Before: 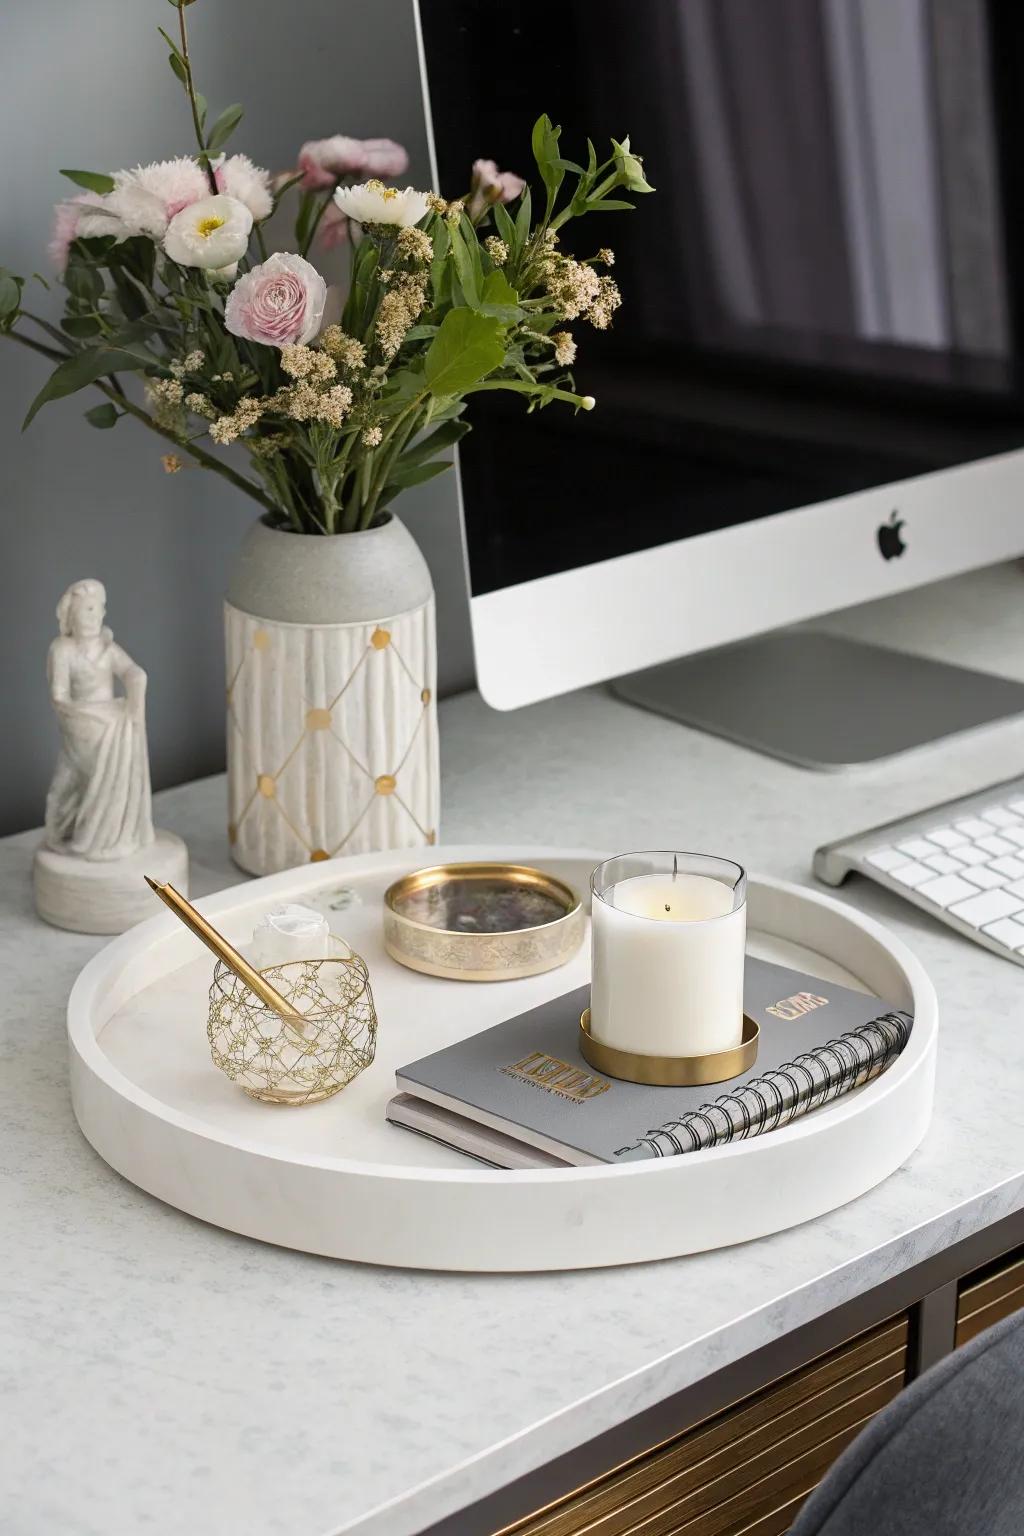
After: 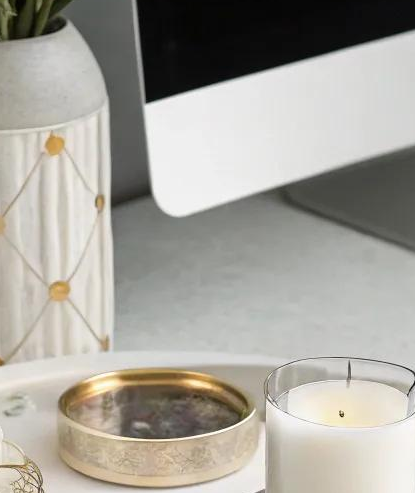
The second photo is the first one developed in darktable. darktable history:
crop: left 31.849%, top 32.226%, right 27.593%, bottom 35.648%
